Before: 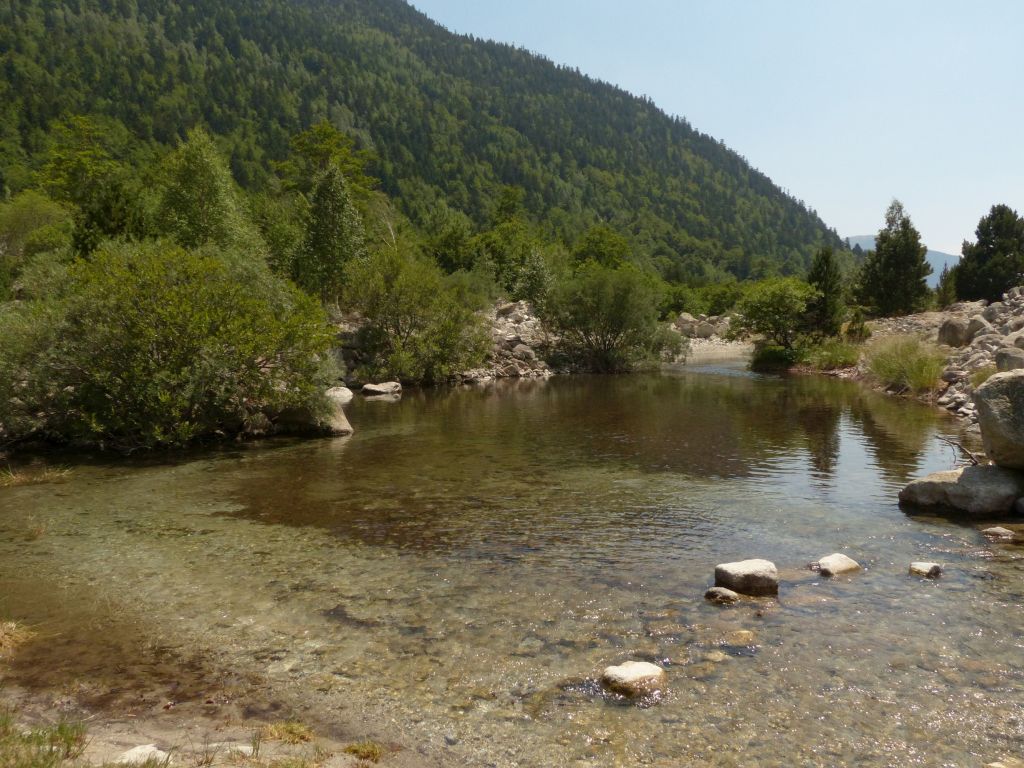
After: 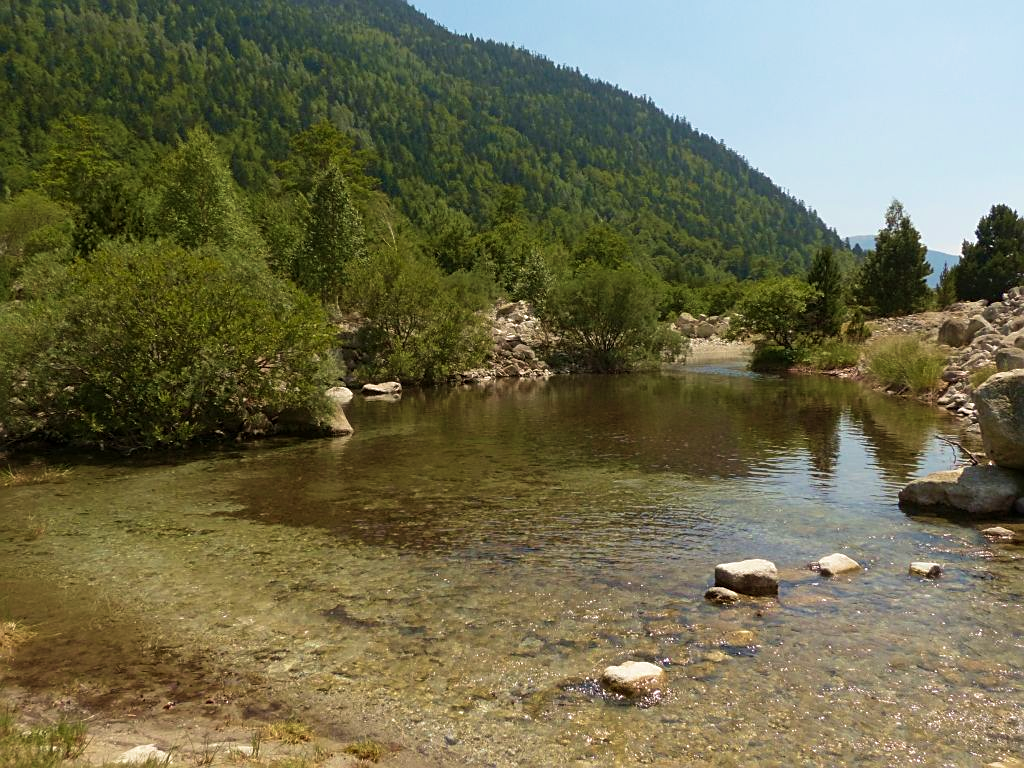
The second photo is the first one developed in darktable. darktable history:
sharpen: on, module defaults
velvia: strength 45%
